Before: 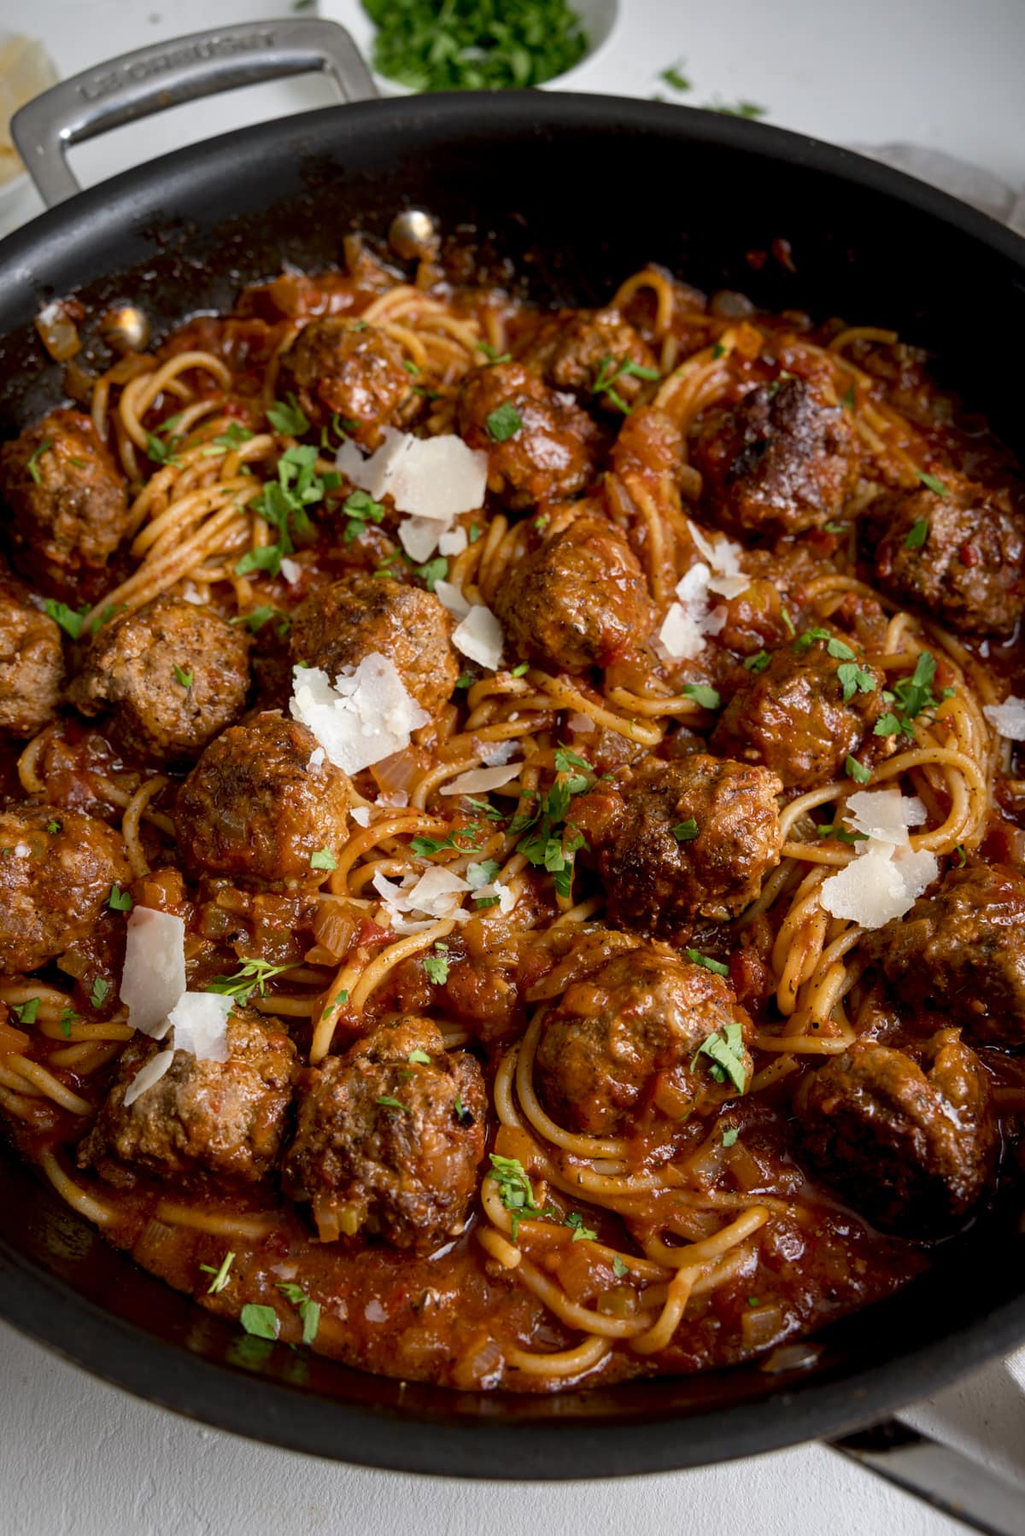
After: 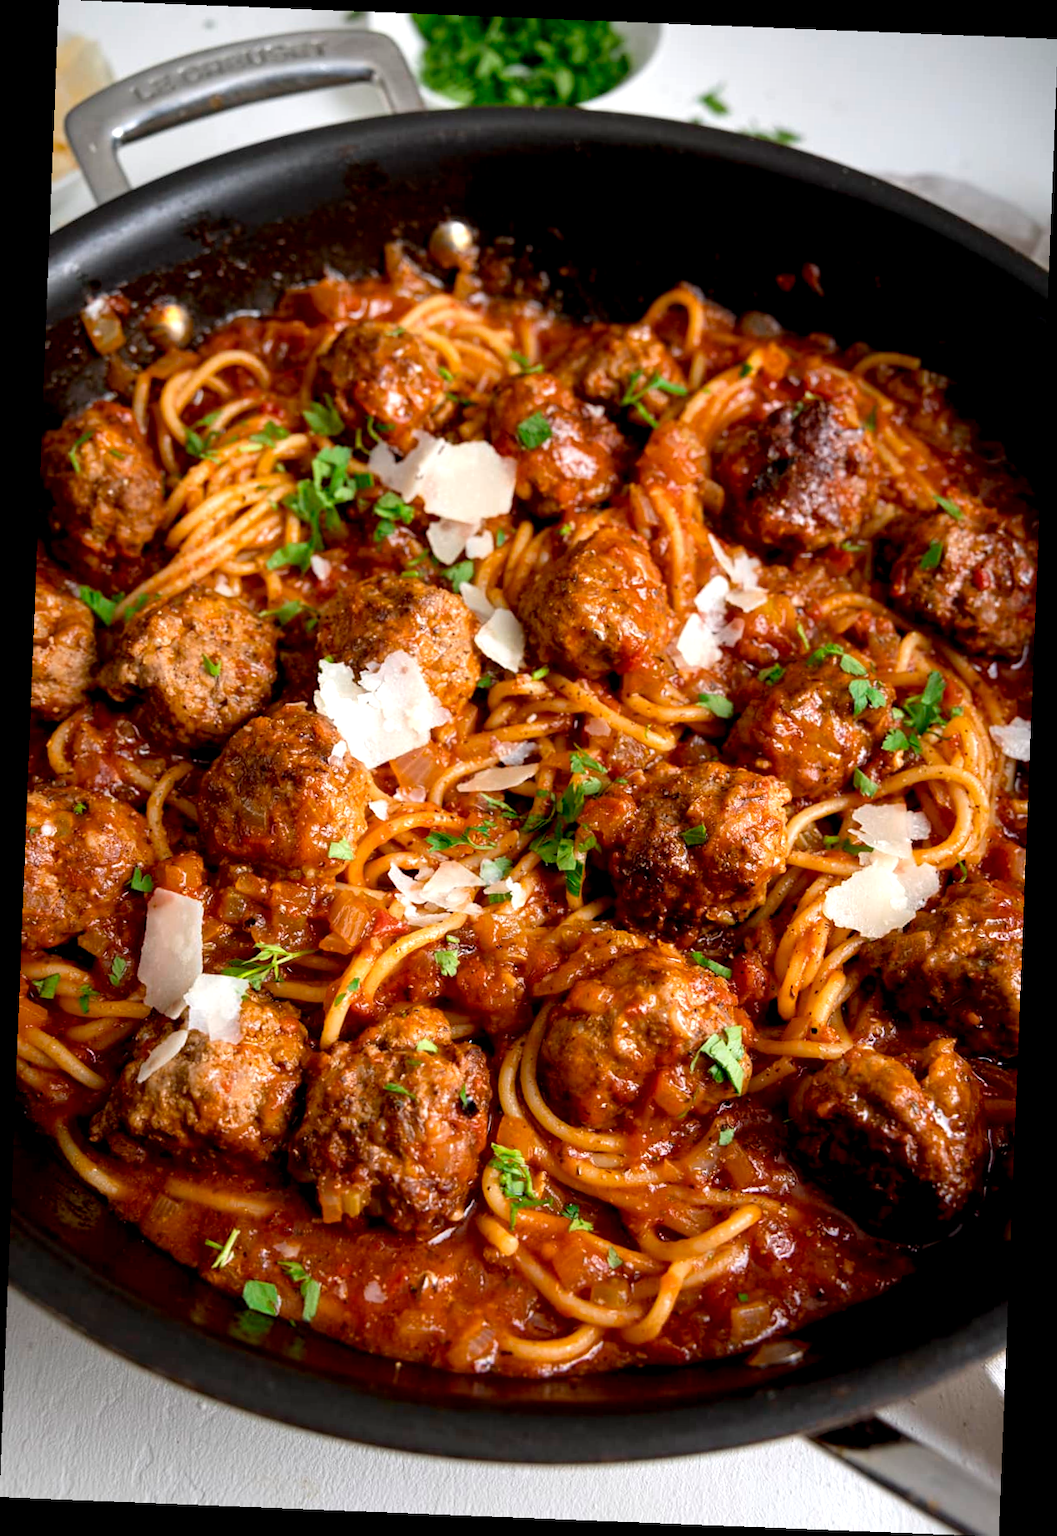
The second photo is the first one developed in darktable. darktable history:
exposure: black level correction 0.001, exposure 0.5 EV, compensate exposure bias true, compensate highlight preservation false
rotate and perspective: rotation 2.27°, automatic cropping off
